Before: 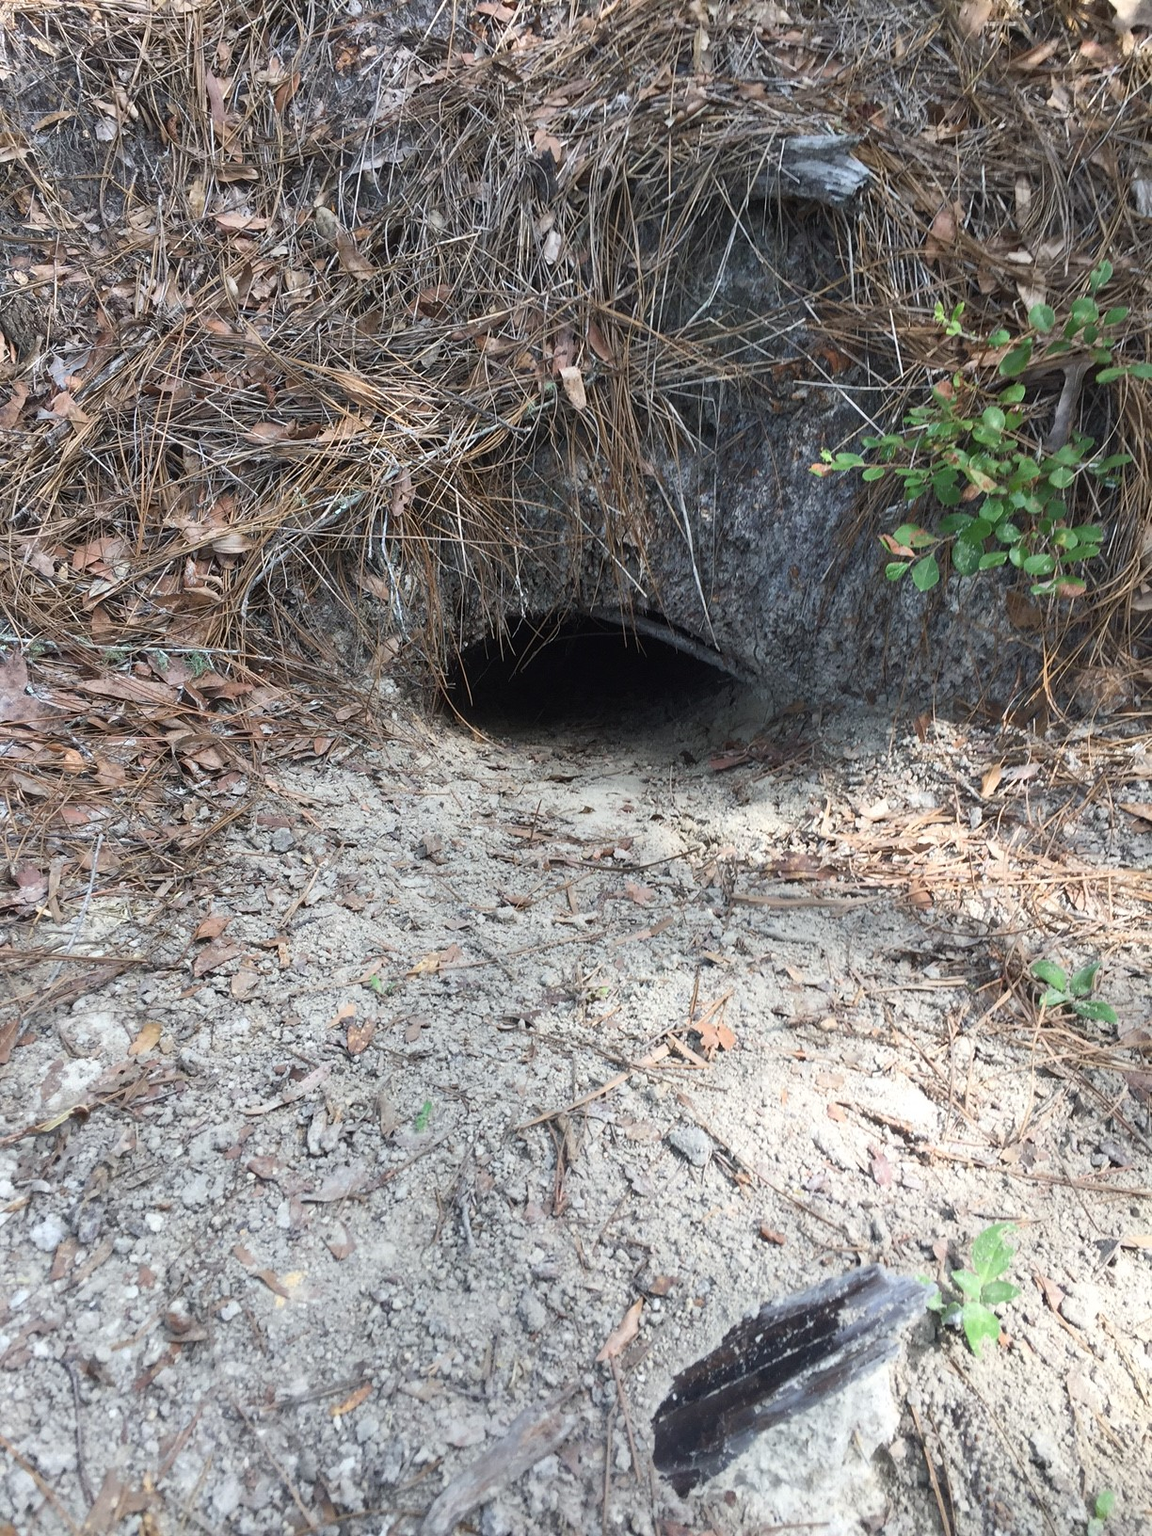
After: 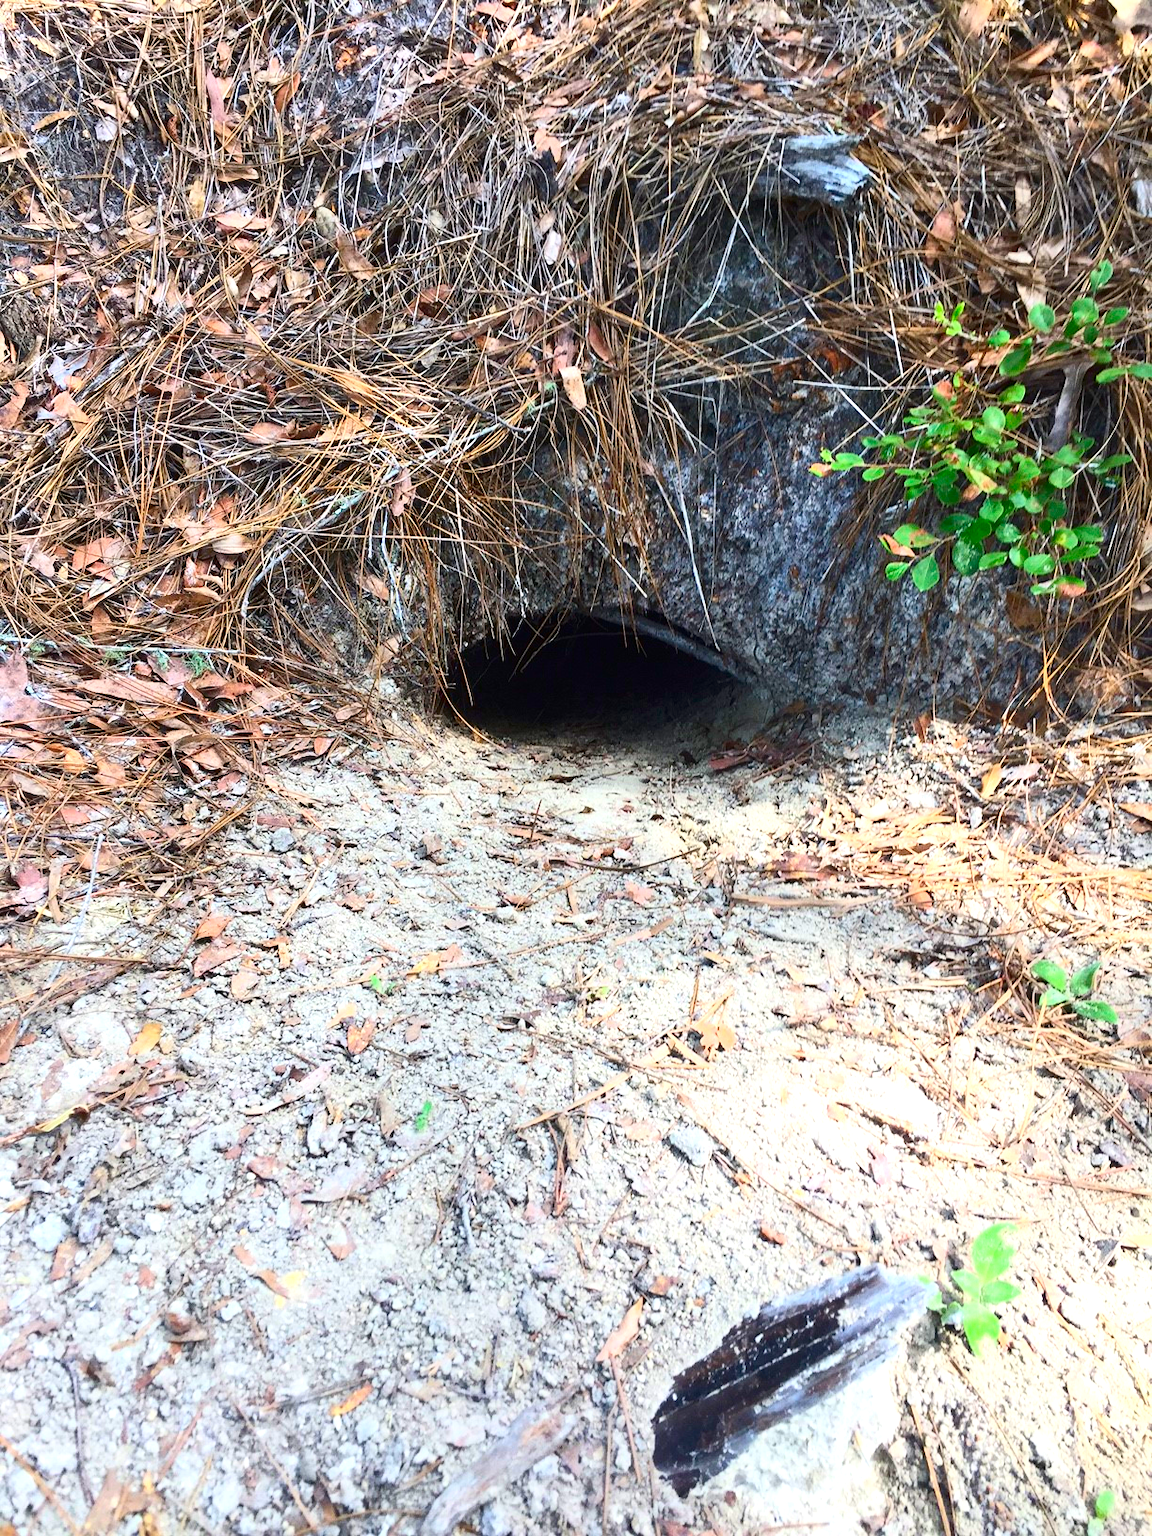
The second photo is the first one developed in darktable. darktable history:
contrast brightness saturation: contrast 0.26, brightness 0.02, saturation 0.87
exposure: black level correction 0.001, exposure 0.5 EV, compensate exposure bias true, compensate highlight preservation false
